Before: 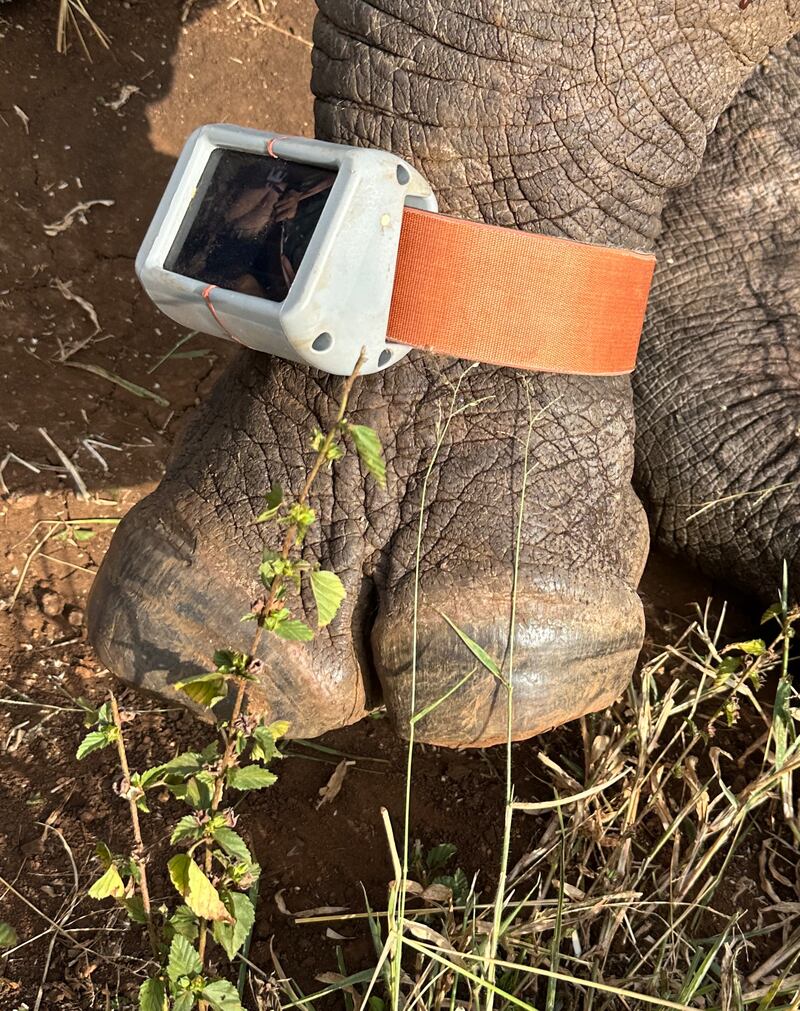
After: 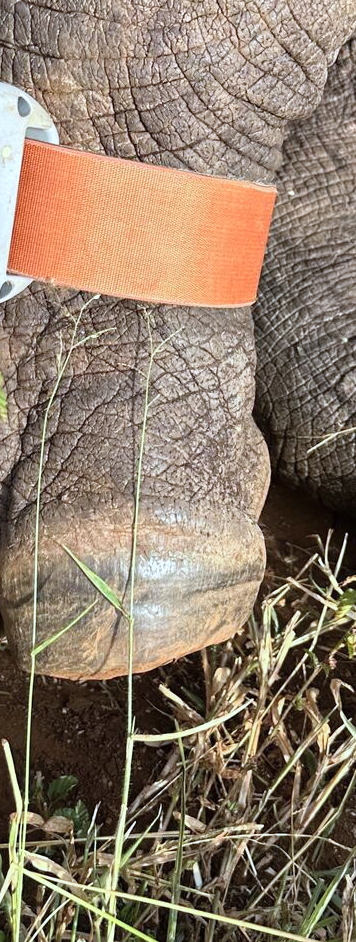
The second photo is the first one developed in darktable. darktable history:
color calibration: illuminant custom, x 0.368, y 0.373, temperature 4337.63 K
contrast equalizer: y [[0.5 ×6], [0.5 ×6], [0.5, 0.5, 0.501, 0.545, 0.707, 0.863], [0 ×6], [0 ×6]]
contrast brightness saturation: contrast 0.047, brightness 0.061, saturation 0.005
crop: left 47.454%, top 6.816%, right 8.045%
